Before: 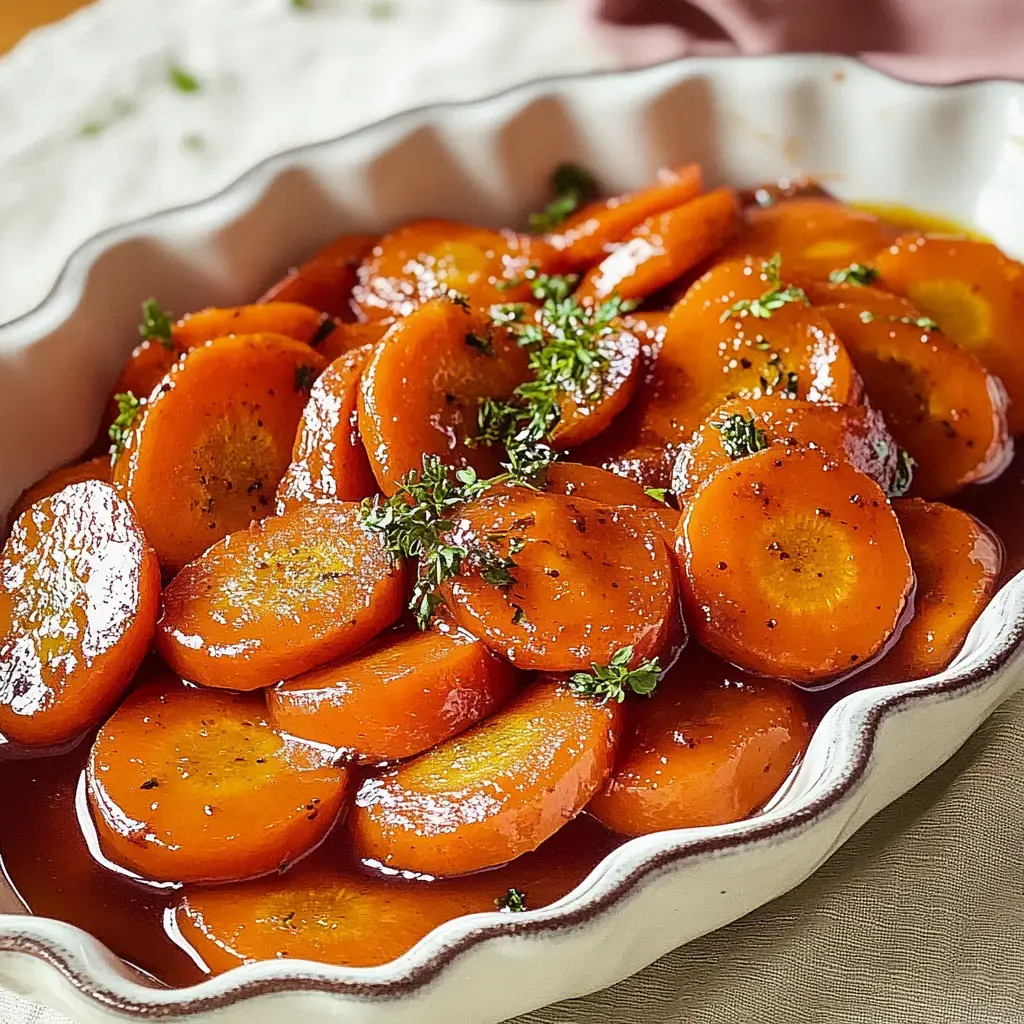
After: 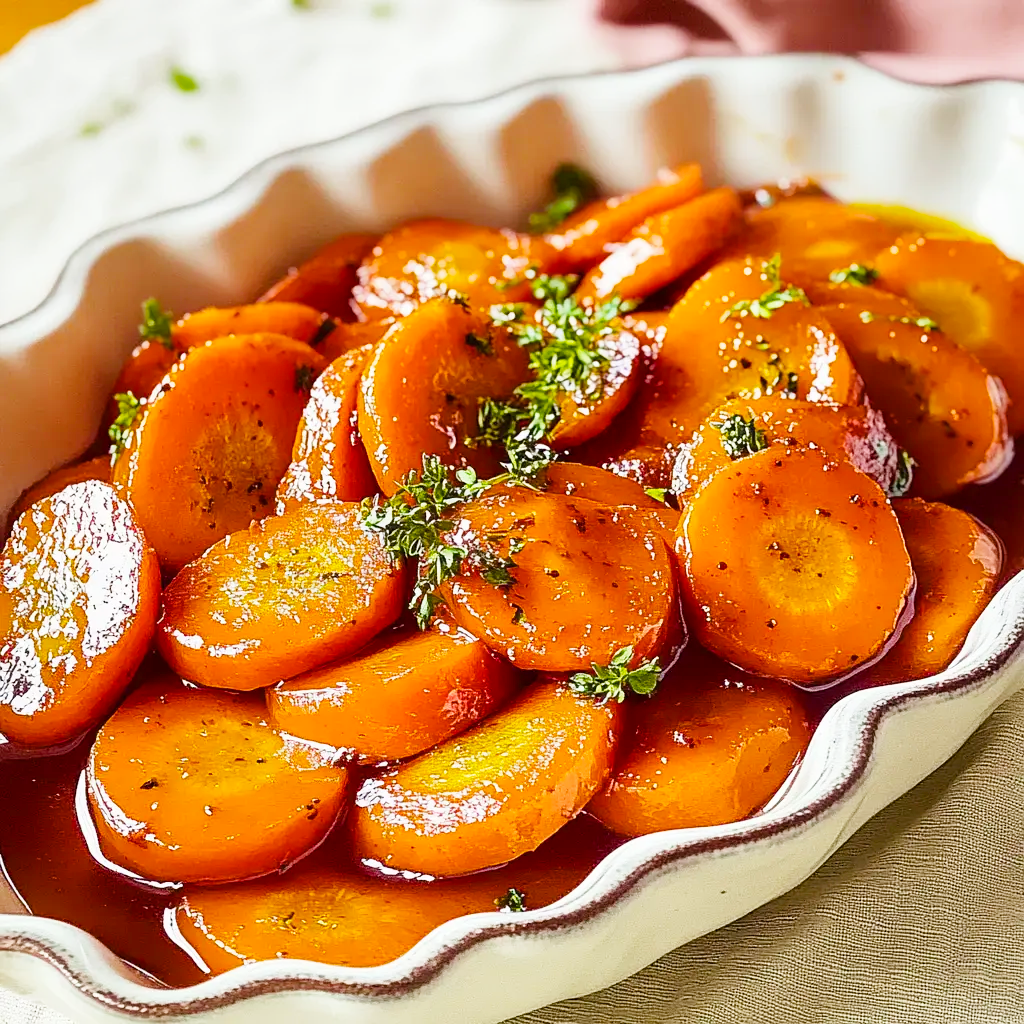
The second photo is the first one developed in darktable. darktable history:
base curve: curves: ch0 [(0, 0) (0.204, 0.334) (0.55, 0.733) (1, 1)], preserve colors none
color balance rgb: shadows lift › chroma 0.737%, shadows lift › hue 114.89°, perceptual saturation grading › global saturation 25.692%, global vibrance 20%
